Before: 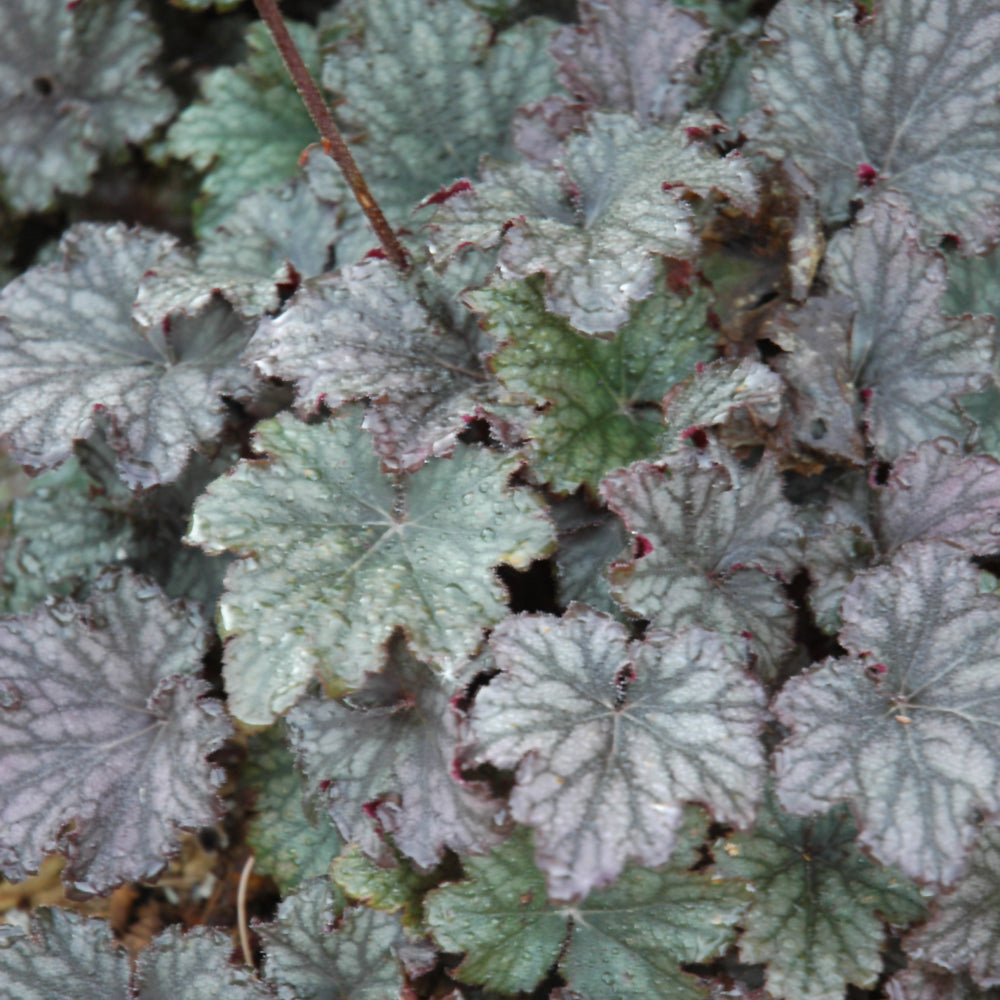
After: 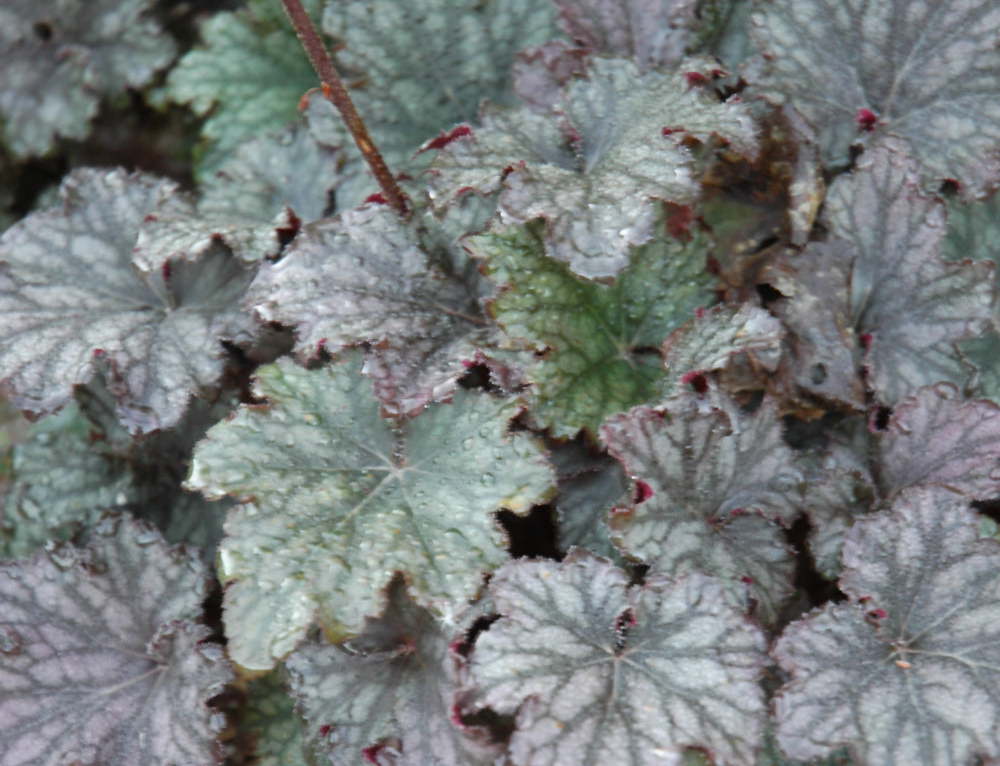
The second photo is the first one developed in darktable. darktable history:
crop: top 5.579%, bottom 17.79%
